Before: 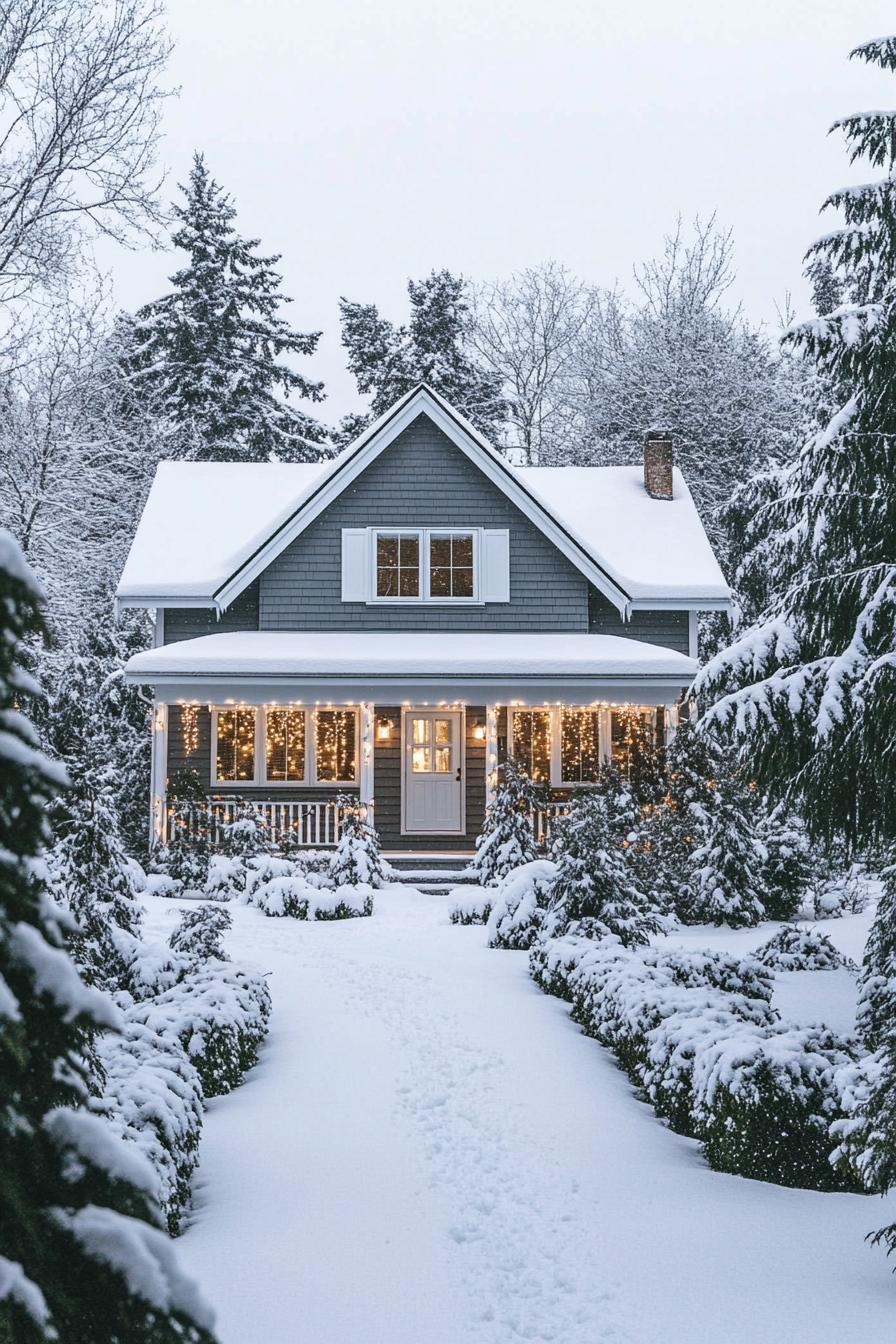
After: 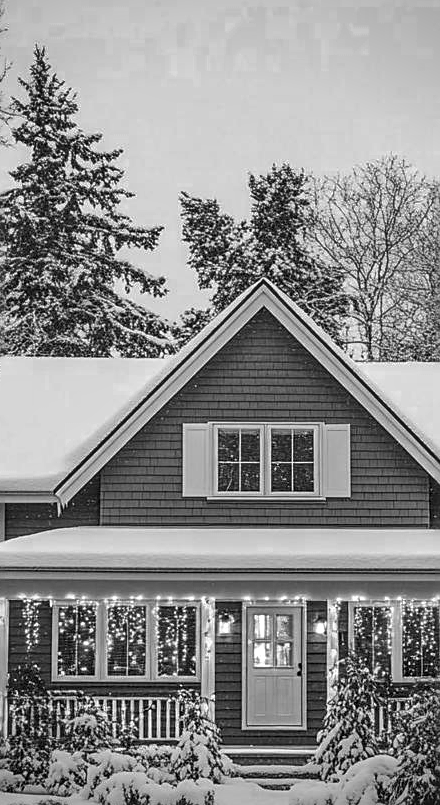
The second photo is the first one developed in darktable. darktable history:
color zones: curves: ch0 [(0.002, 0.593) (0.143, 0.417) (0.285, 0.541) (0.455, 0.289) (0.608, 0.327) (0.727, 0.283) (0.869, 0.571) (1, 0.603)]; ch1 [(0, 0) (0.143, 0) (0.286, 0) (0.429, 0) (0.571, 0) (0.714, 0) (0.857, 0)]
vignetting: on, module defaults
color balance rgb: shadows lift › luminance -19.638%, perceptual saturation grading › global saturation 15.331%, perceptual saturation grading › highlights -18.978%, perceptual saturation grading › shadows 19.413%, global vibrance 42.267%
sharpen: on, module defaults
shadows and highlights: soften with gaussian
local contrast: detail 130%
crop: left 17.758%, top 7.831%, right 33.085%, bottom 32.249%
